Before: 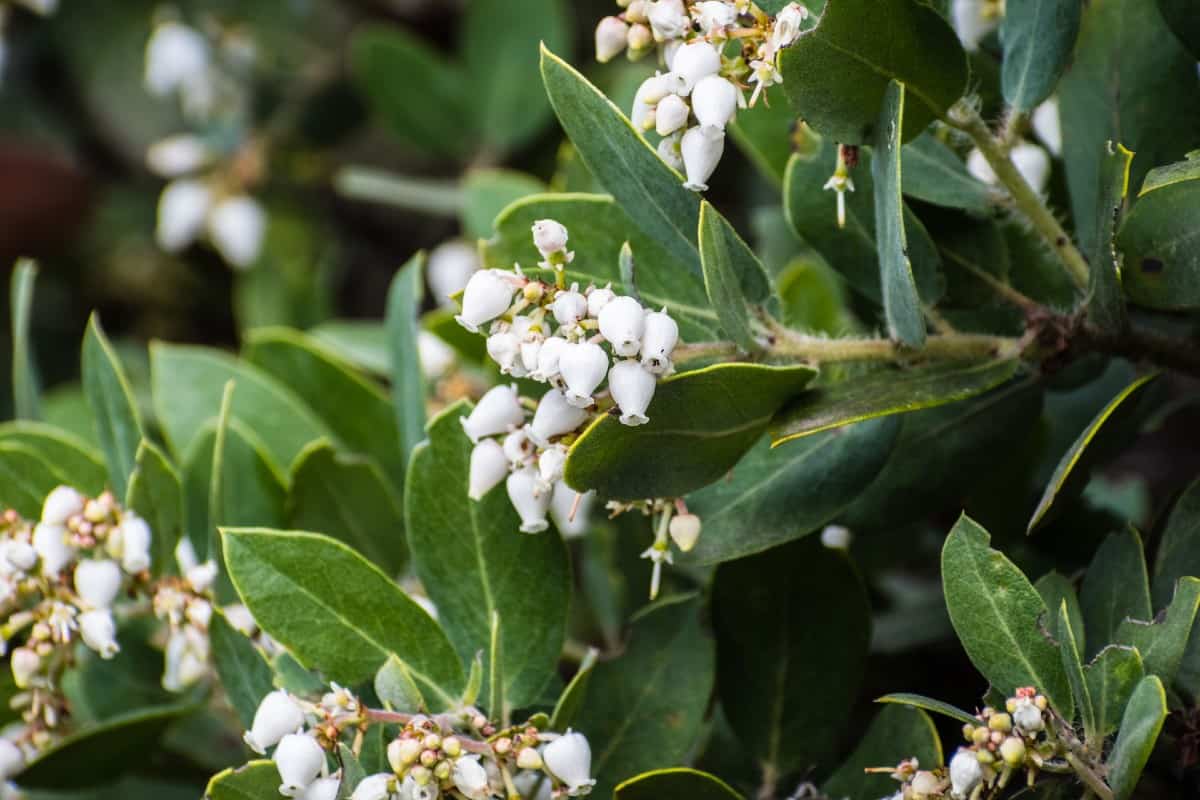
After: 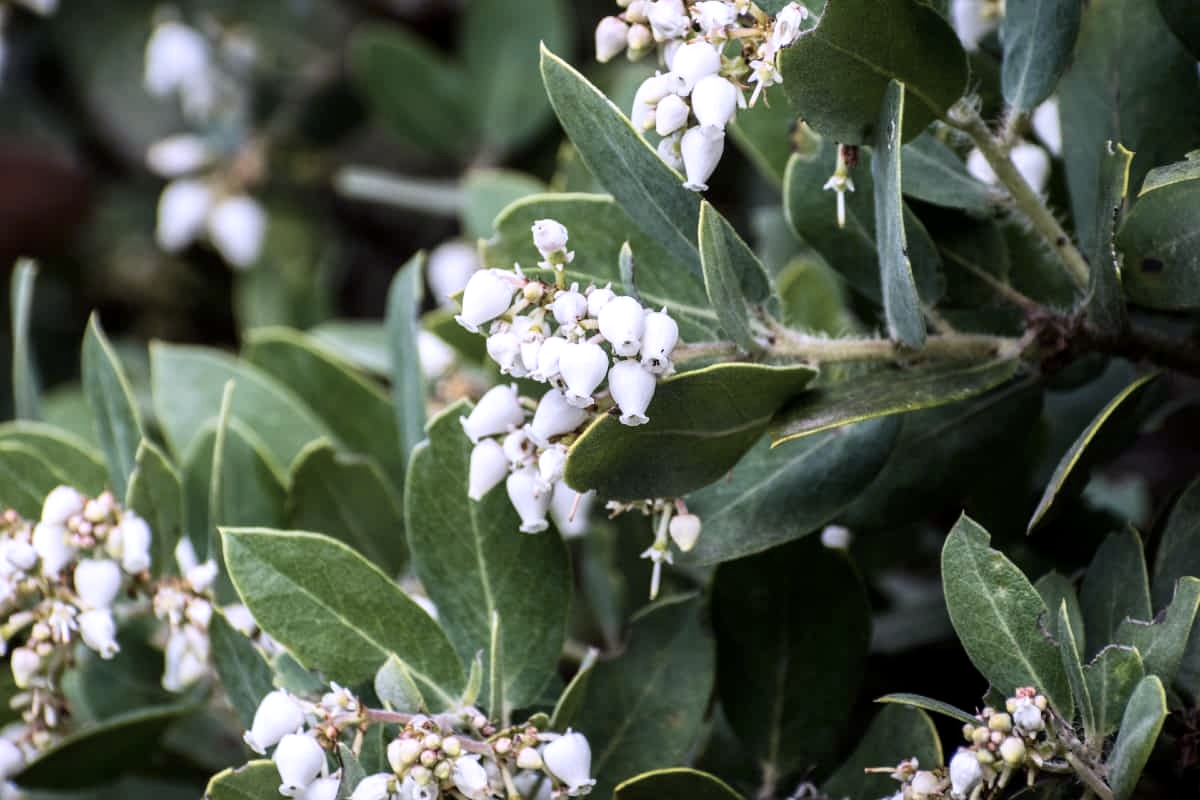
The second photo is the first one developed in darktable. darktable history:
contrast brightness saturation: contrast 0.105, saturation -0.351
exposure: black level correction 0.002, exposure 0.146 EV, compensate highlight preservation false
color calibration: illuminant custom, x 0.367, y 0.392, temperature 4432.62 K
